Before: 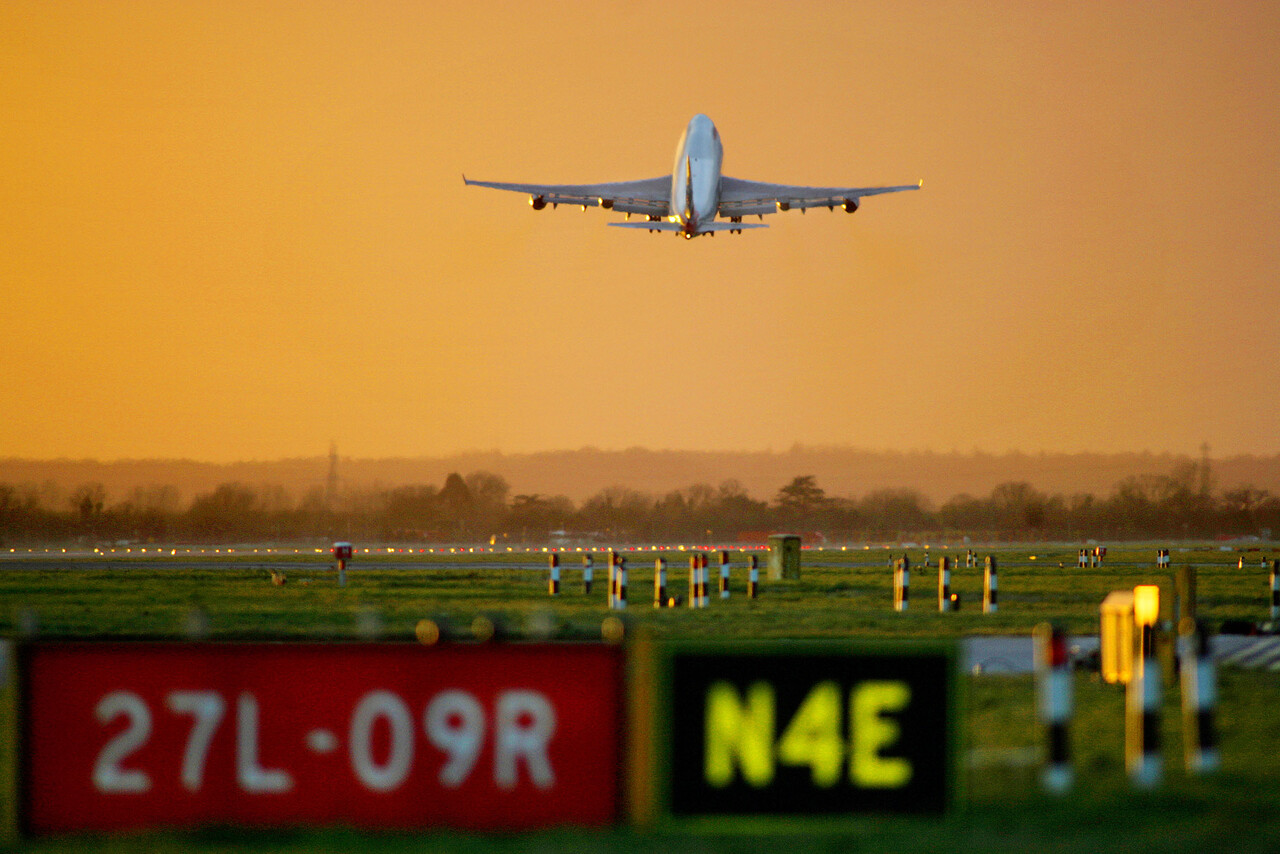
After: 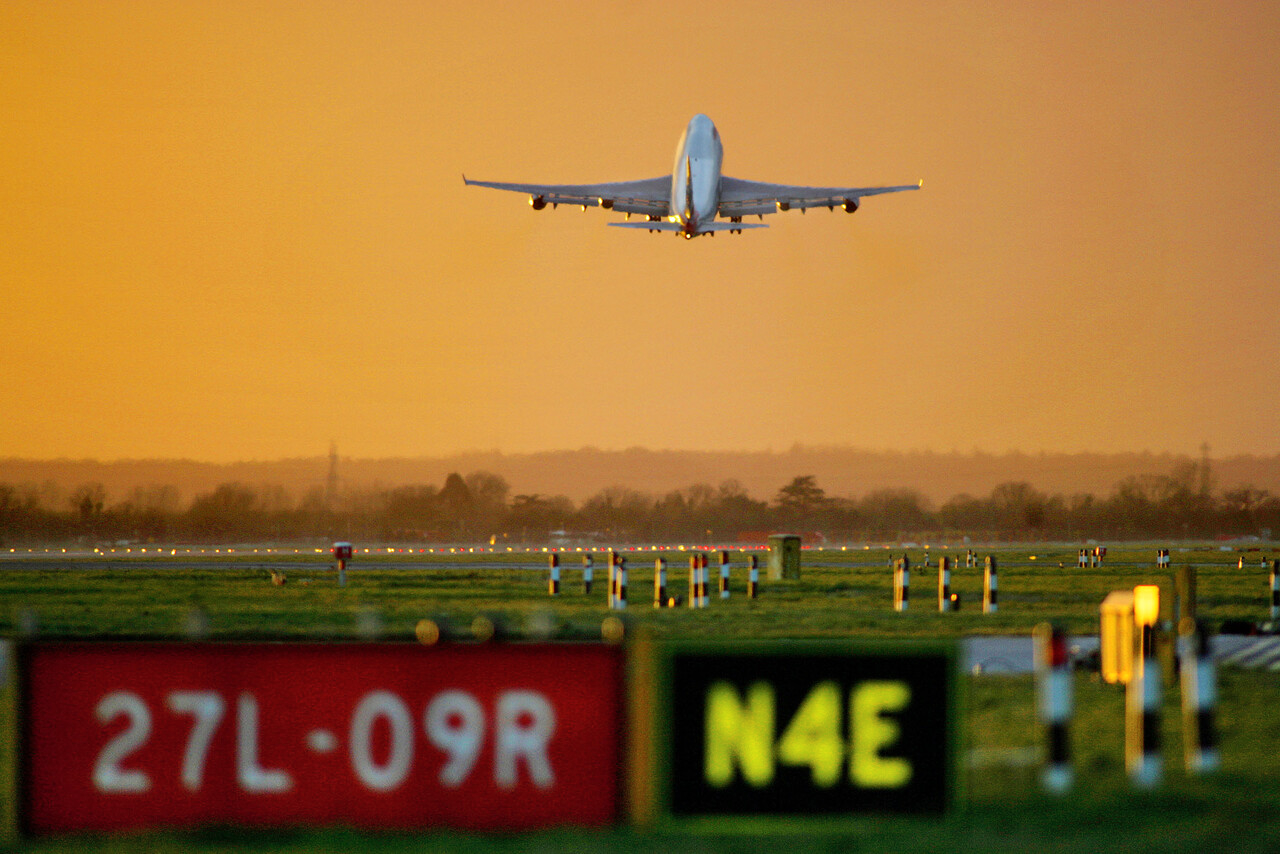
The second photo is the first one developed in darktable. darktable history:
shadows and highlights: shadows 36.21, highlights -27.81, soften with gaussian
